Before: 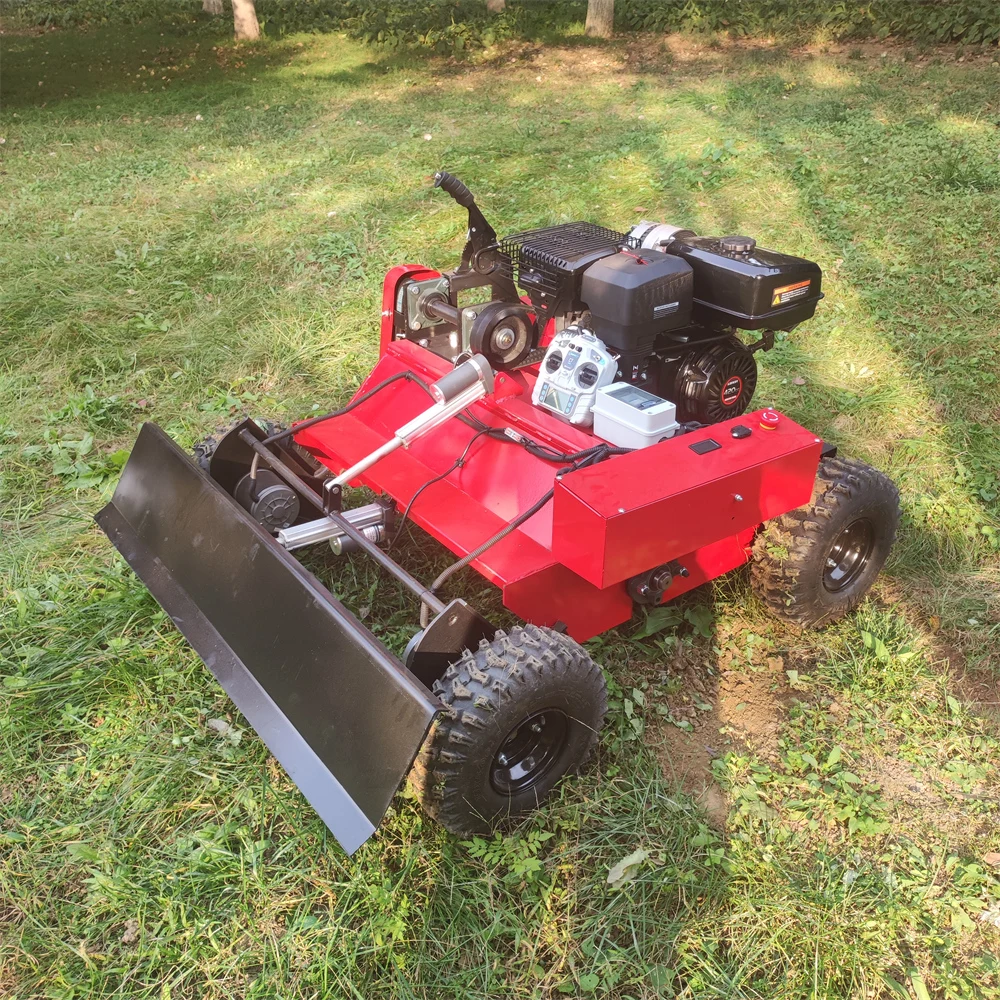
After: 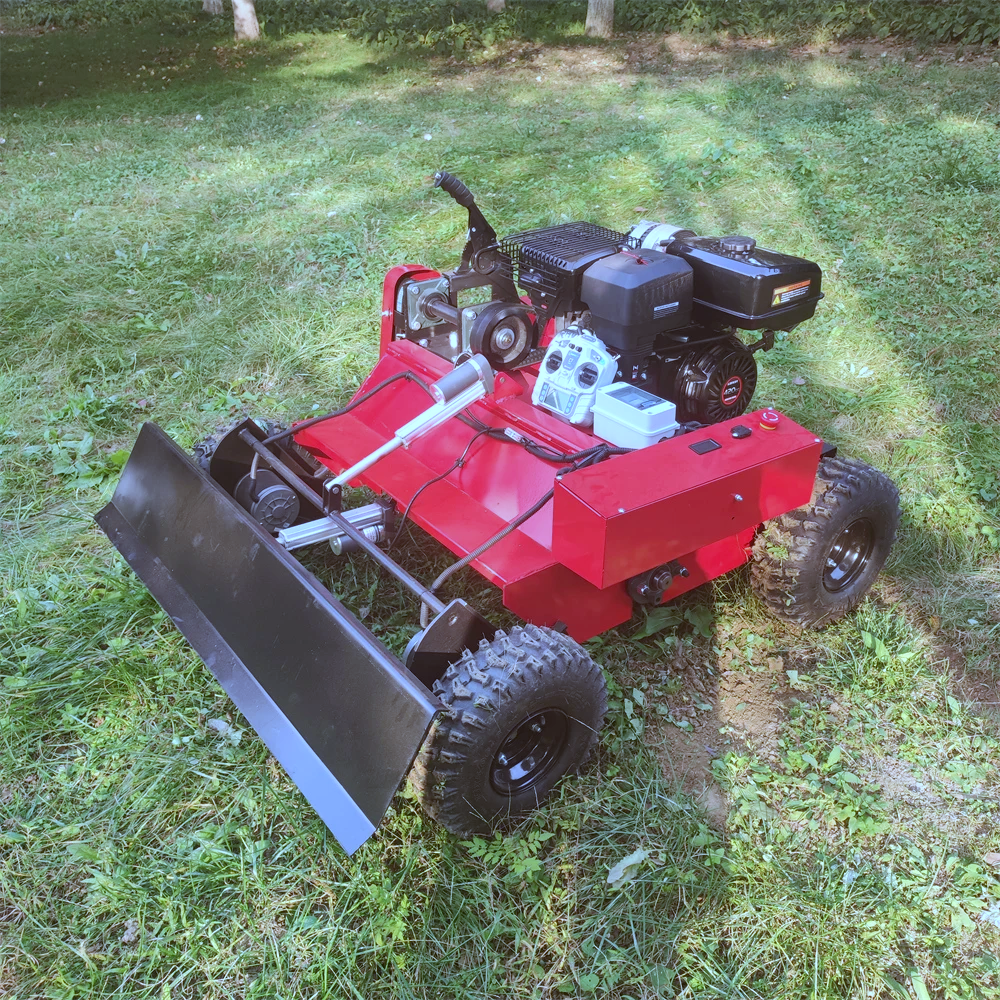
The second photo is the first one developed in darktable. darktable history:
color correction: highlights a* -3.28, highlights b* -6.24, shadows a* 3.1, shadows b* 5.19
white balance: red 0.871, blue 1.249
